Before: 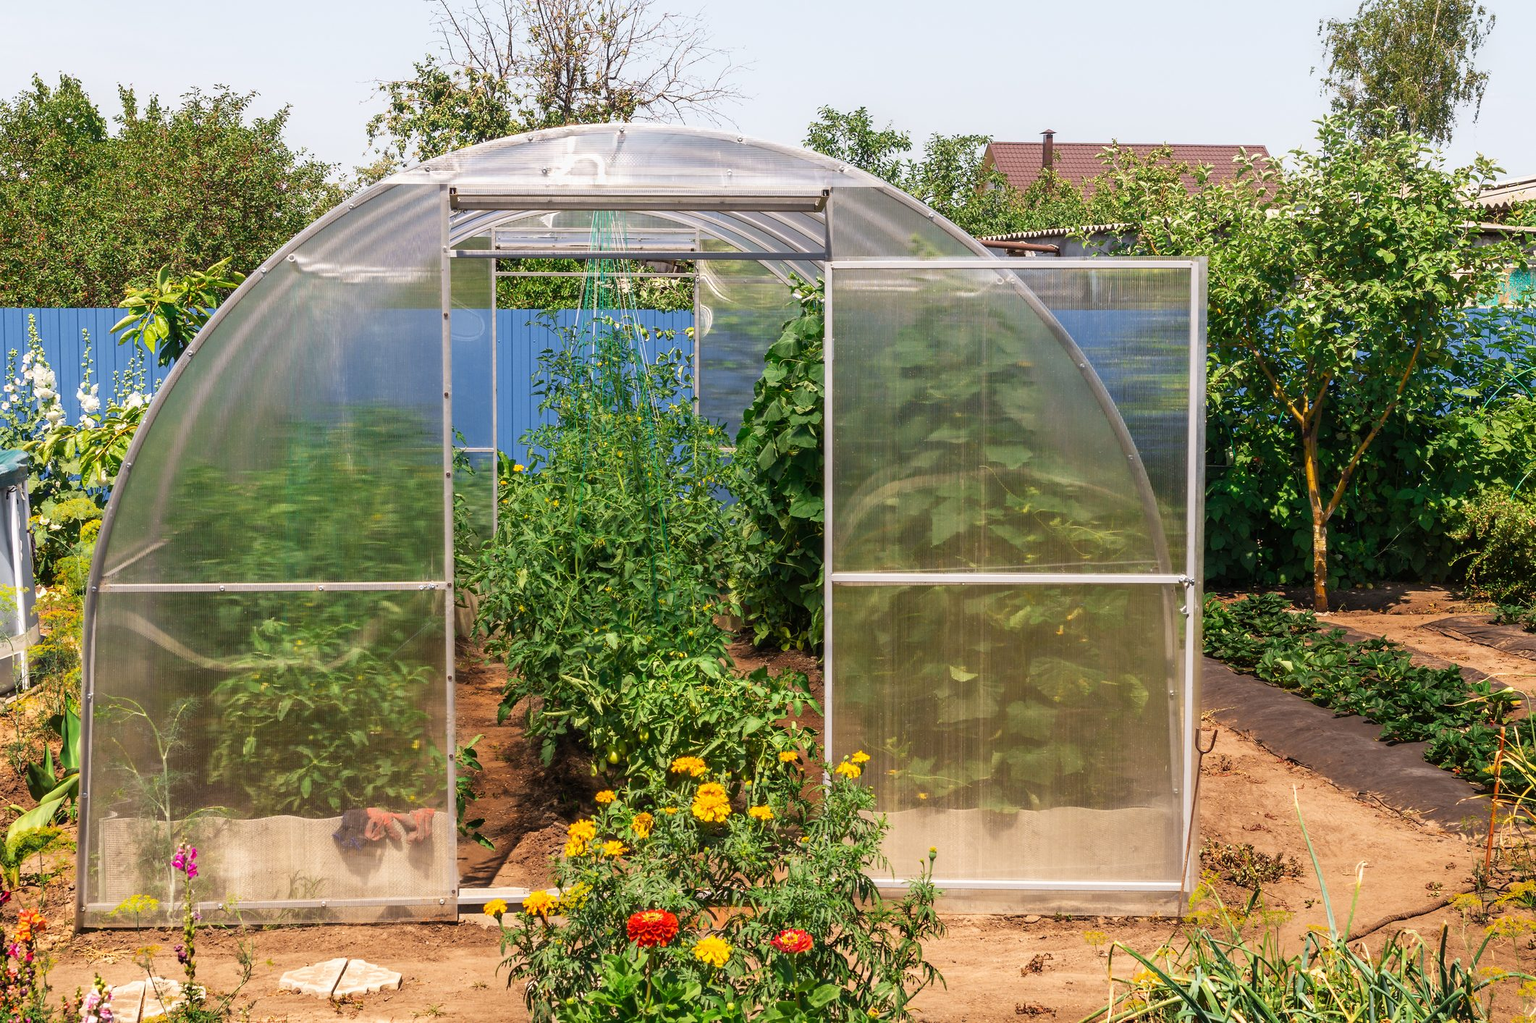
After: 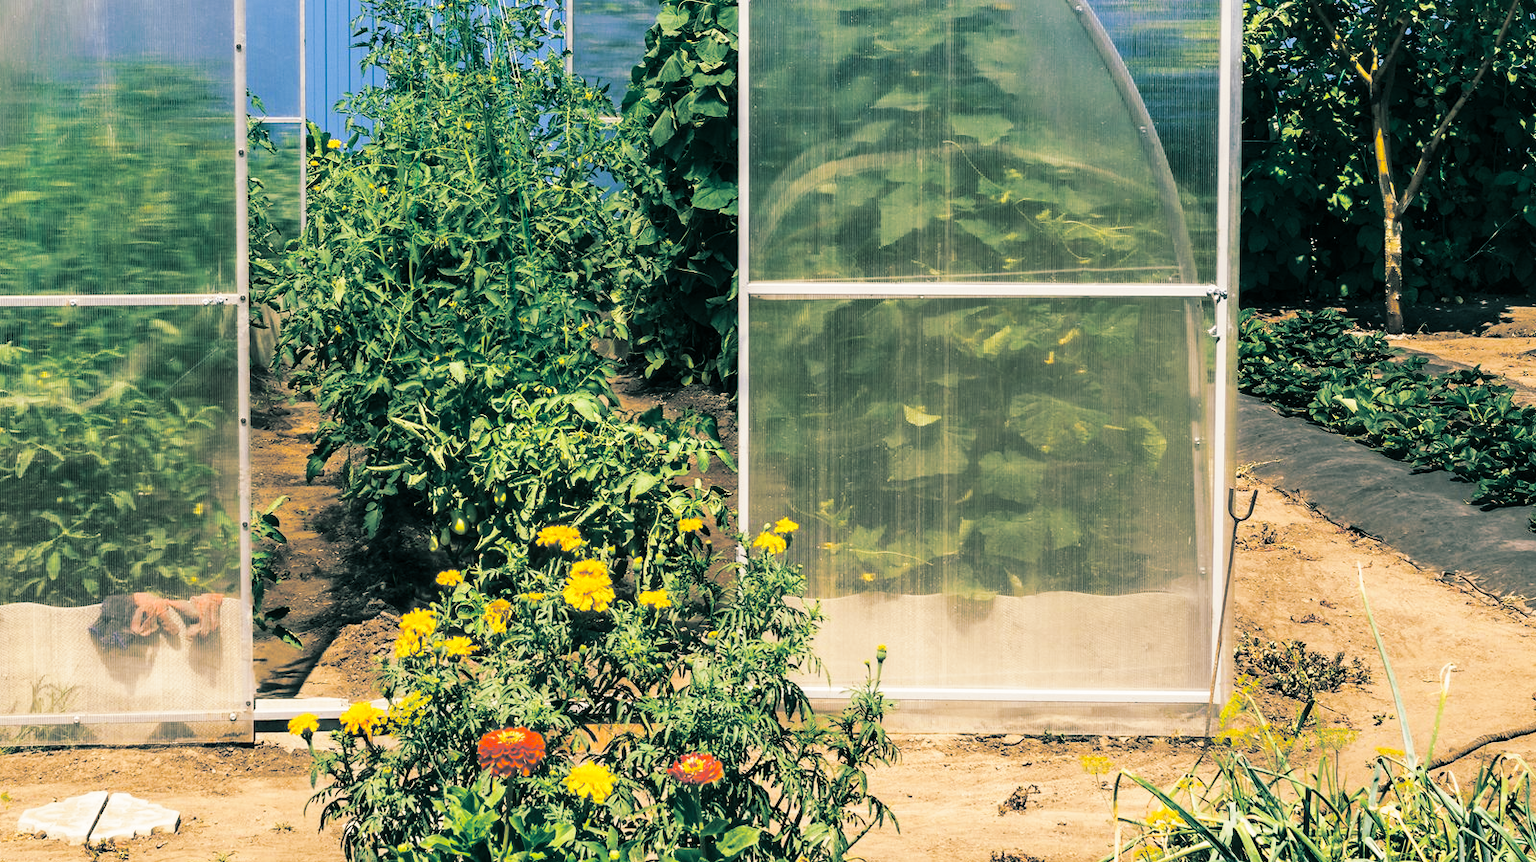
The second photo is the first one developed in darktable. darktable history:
color contrast: green-magenta contrast 0.81
crop and rotate: left 17.299%, top 35.115%, right 7.015%, bottom 1.024%
split-toning: shadows › hue 186.43°, highlights › hue 49.29°, compress 30.29%
base curve: curves: ch0 [(0, 0) (0.036, 0.025) (0.121, 0.166) (0.206, 0.329) (0.605, 0.79) (1, 1)], preserve colors none
